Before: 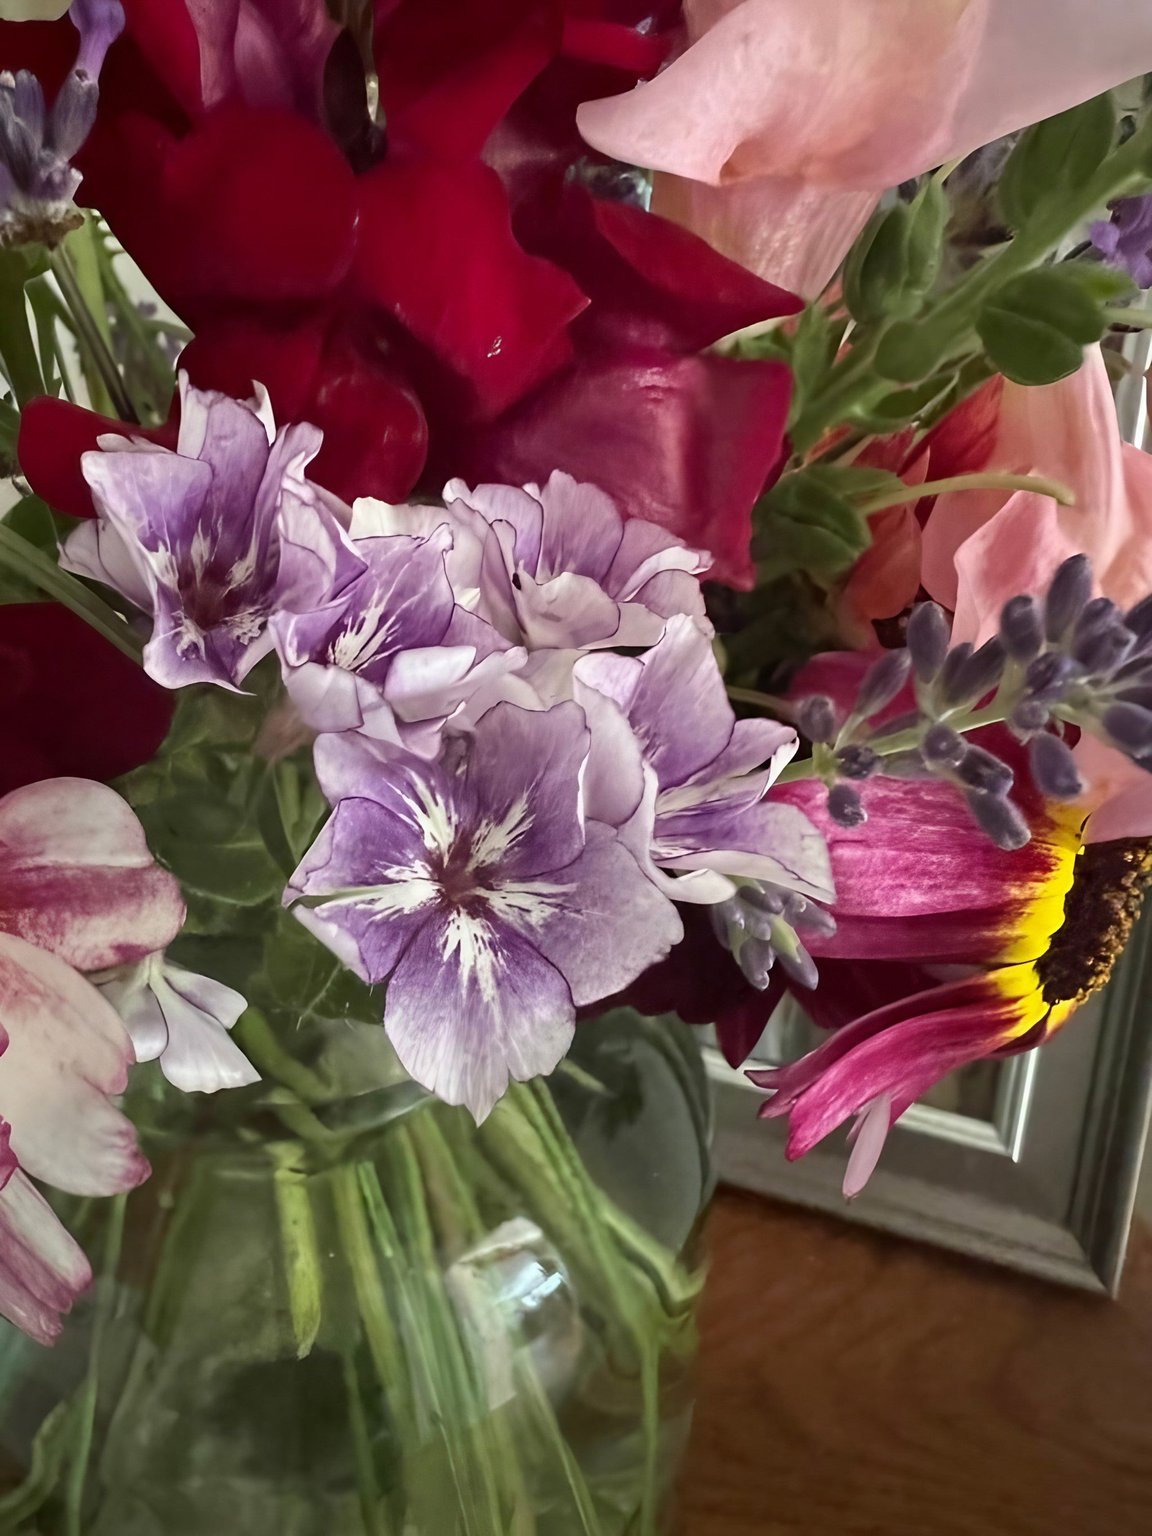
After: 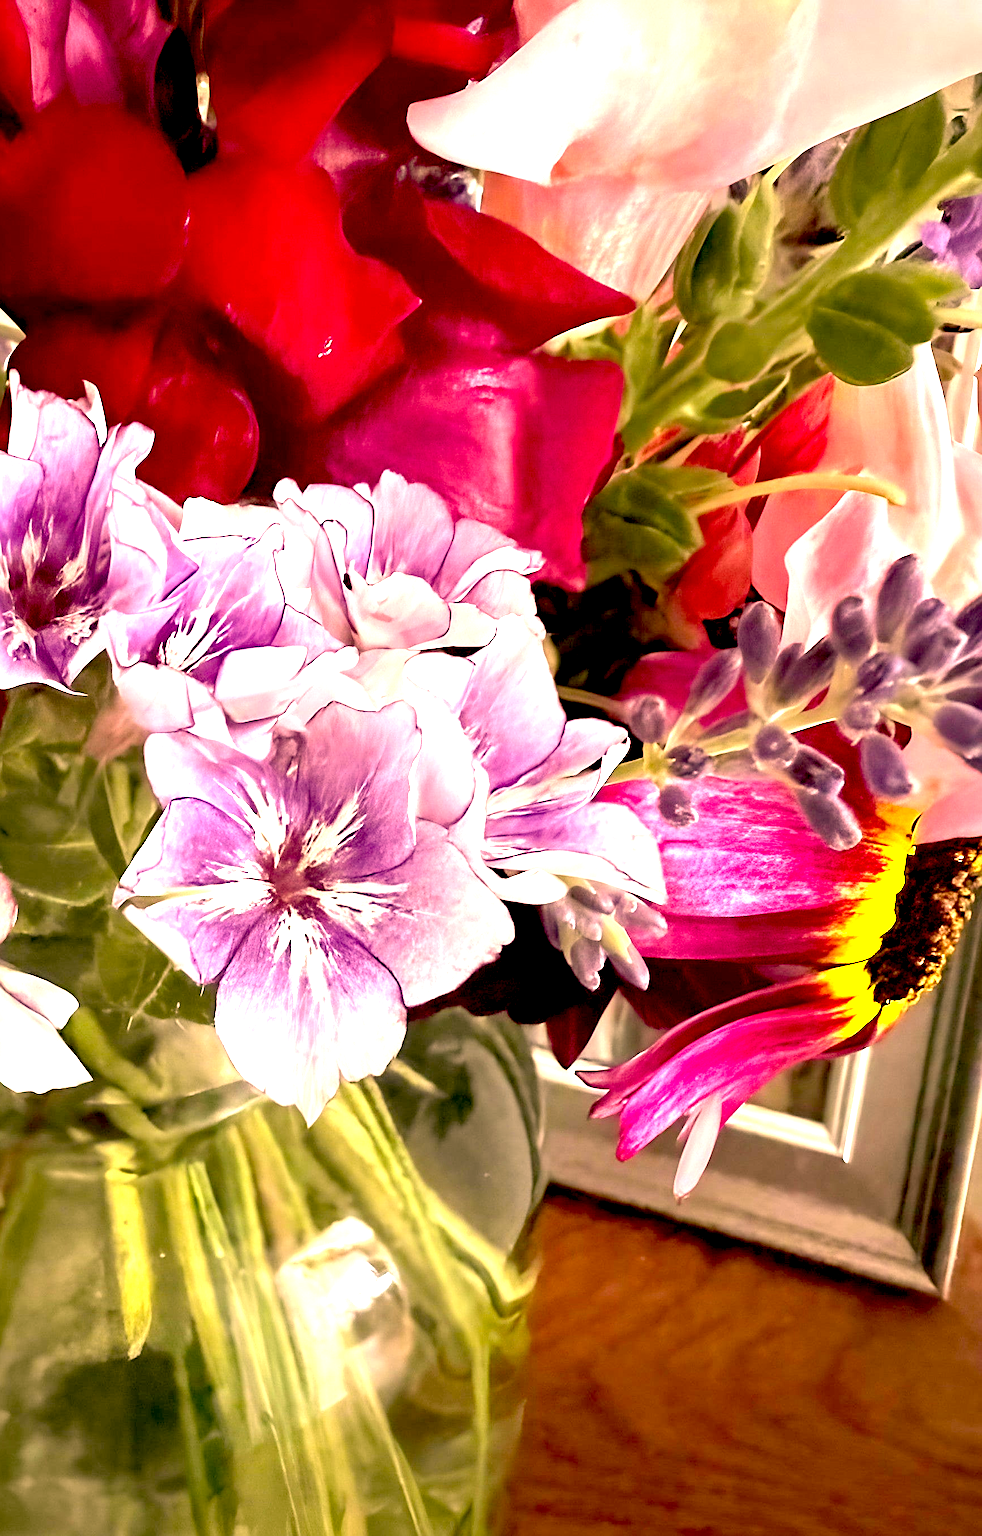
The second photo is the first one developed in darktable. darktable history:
crop and rotate: left 14.728%
exposure: black level correction 0.015, exposure 1.778 EV, compensate highlight preservation false
sharpen: amount 0.493
color correction: highlights a* 22.21, highlights b* 21.87
